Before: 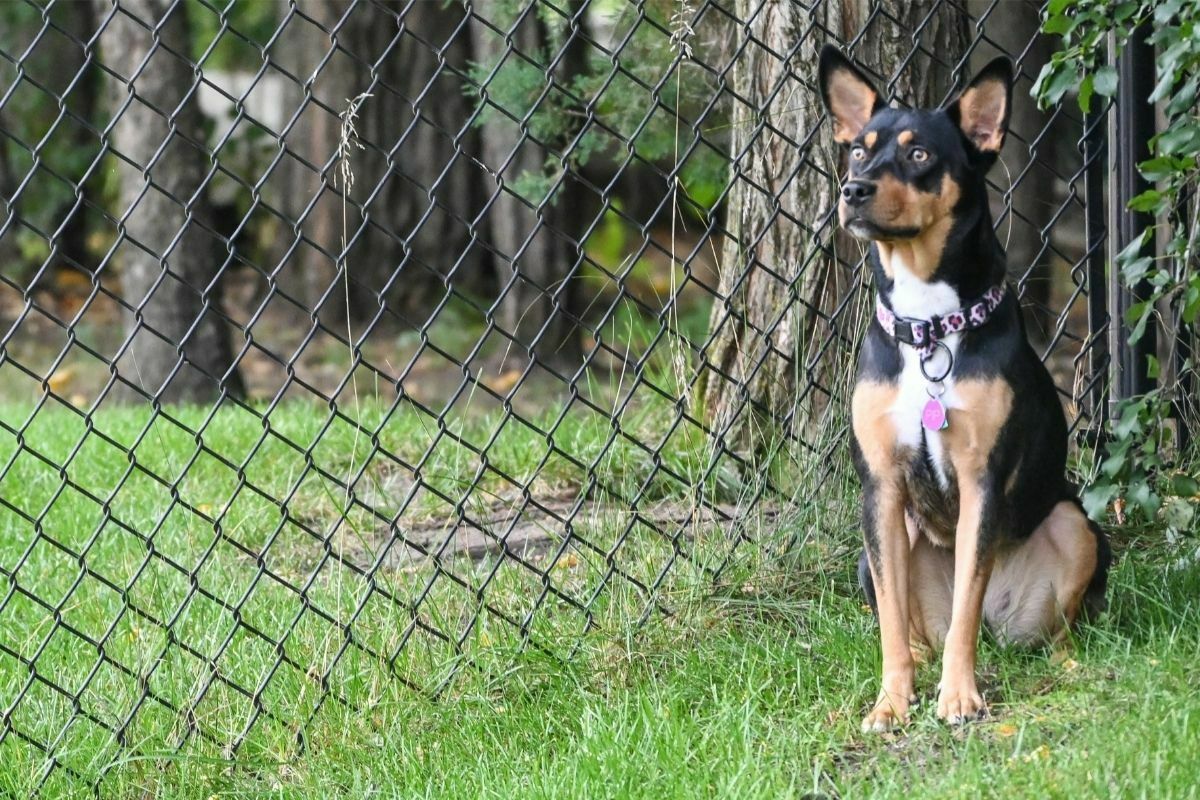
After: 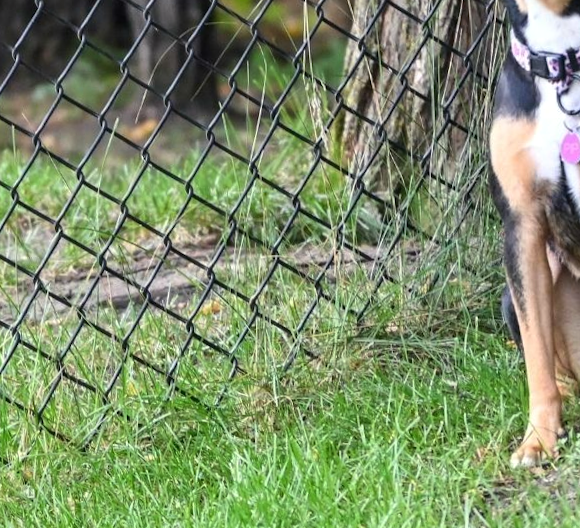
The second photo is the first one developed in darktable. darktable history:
crop and rotate: left 29.237%, top 31.152%, right 19.807%
color balance: gamma [0.9, 0.988, 0.975, 1.025], gain [1.05, 1, 1, 1]
rotate and perspective: rotation -2.12°, lens shift (vertical) 0.009, lens shift (horizontal) -0.008, automatic cropping original format, crop left 0.036, crop right 0.964, crop top 0.05, crop bottom 0.959
